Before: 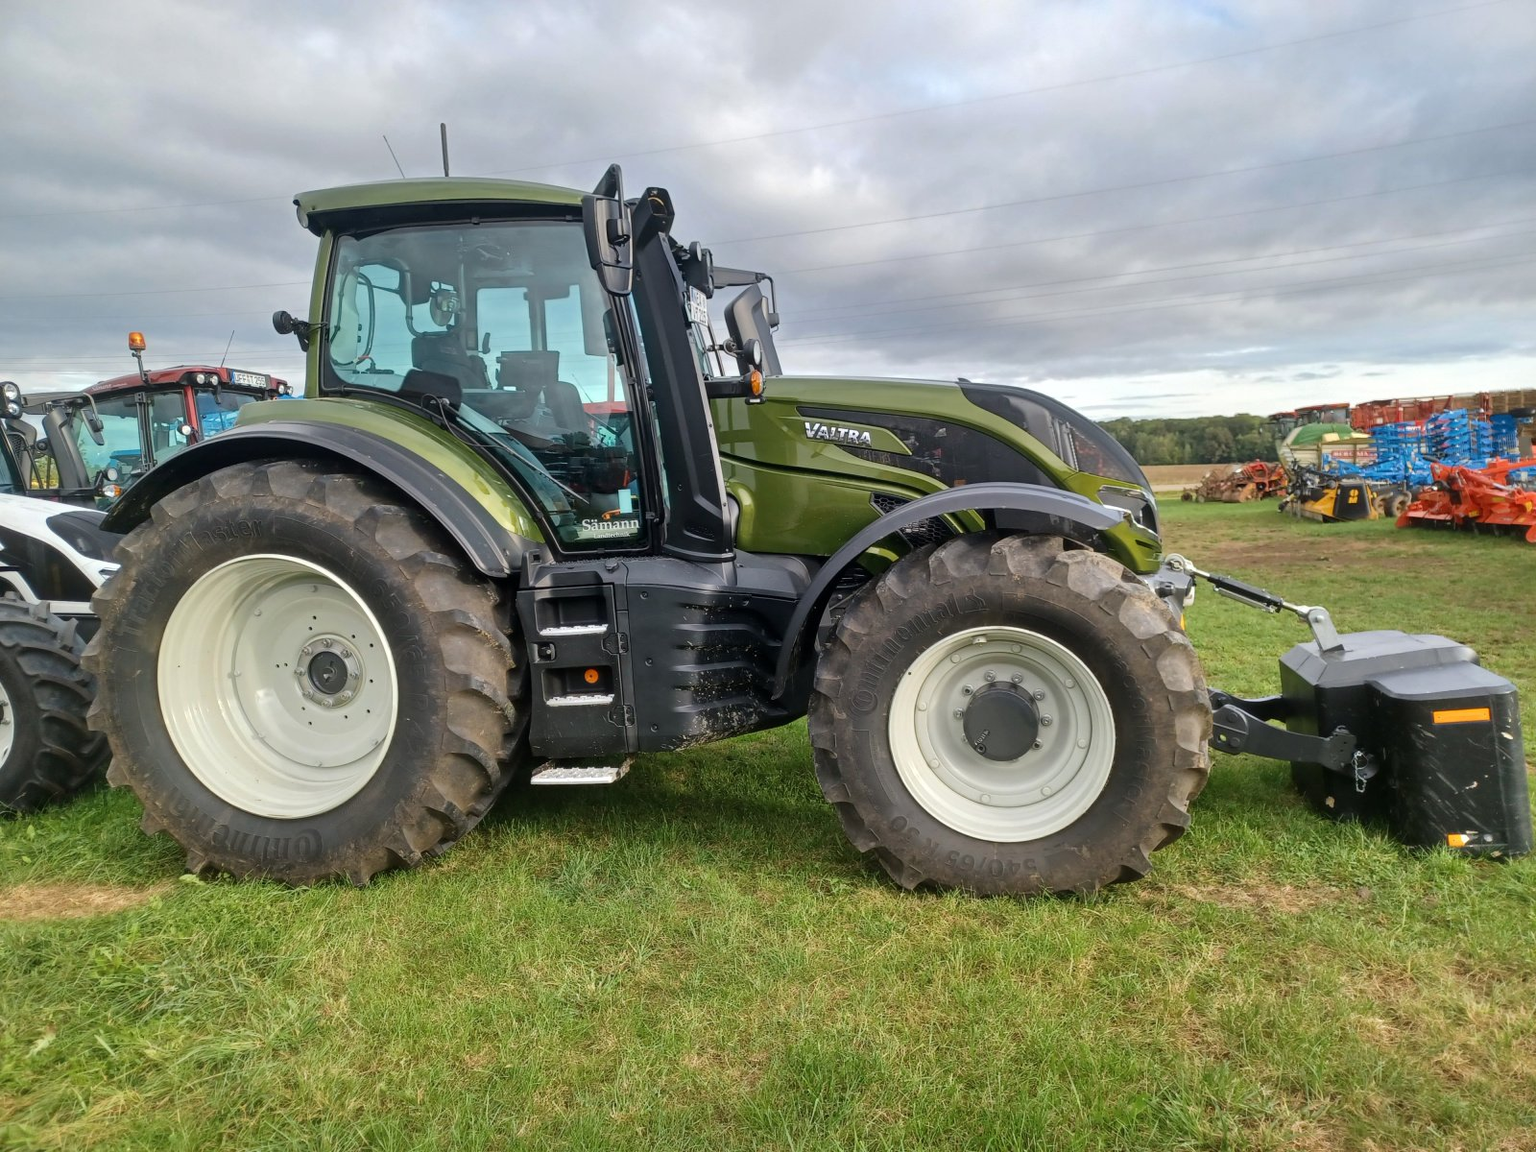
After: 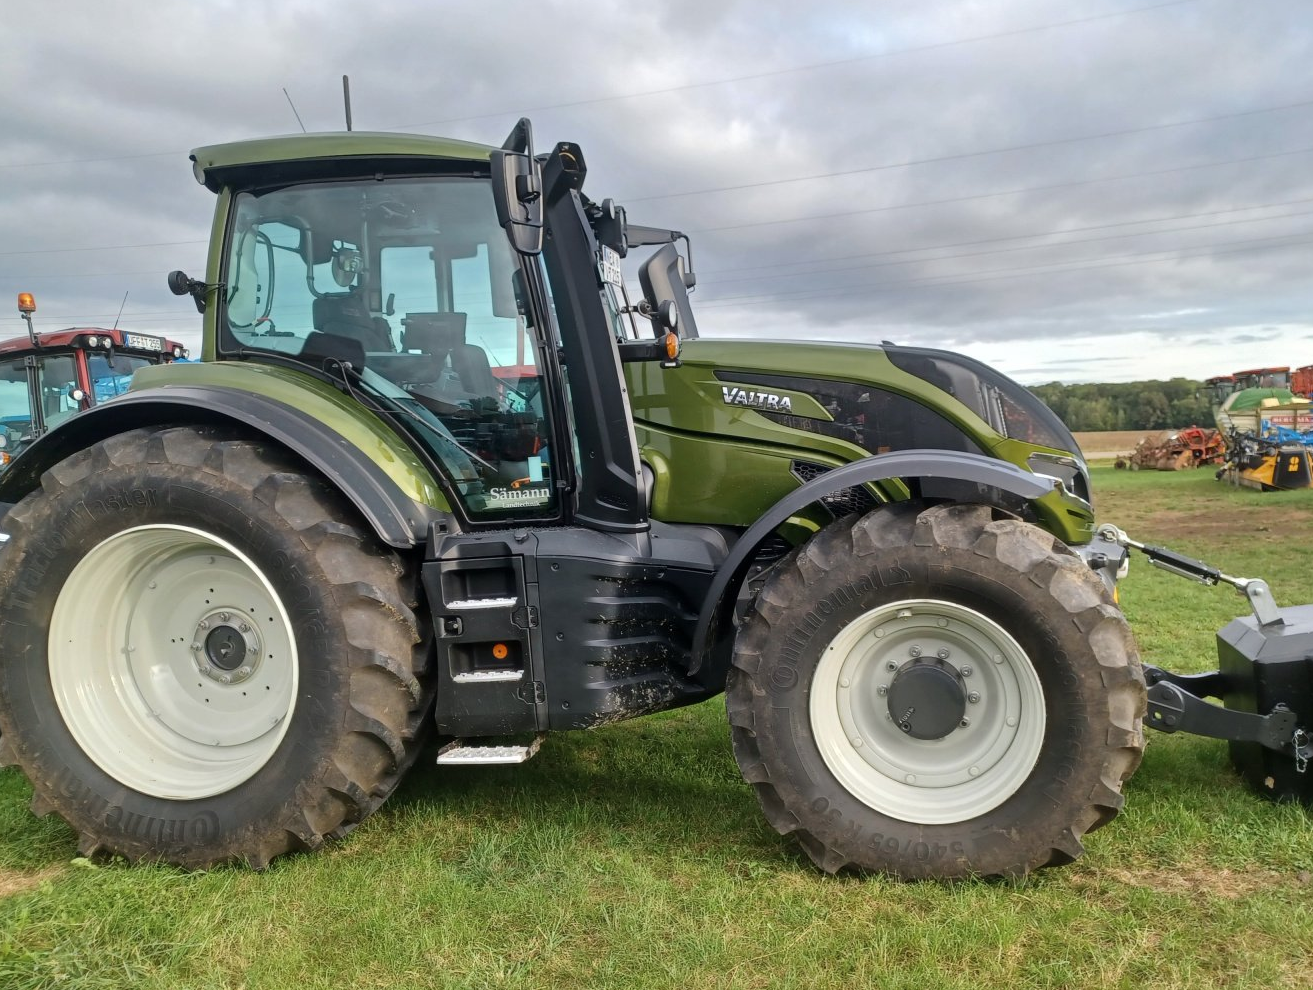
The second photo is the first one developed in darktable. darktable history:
crop and rotate: left 7.3%, top 4.435%, right 10.602%, bottom 13.054%
contrast brightness saturation: saturation -0.045
